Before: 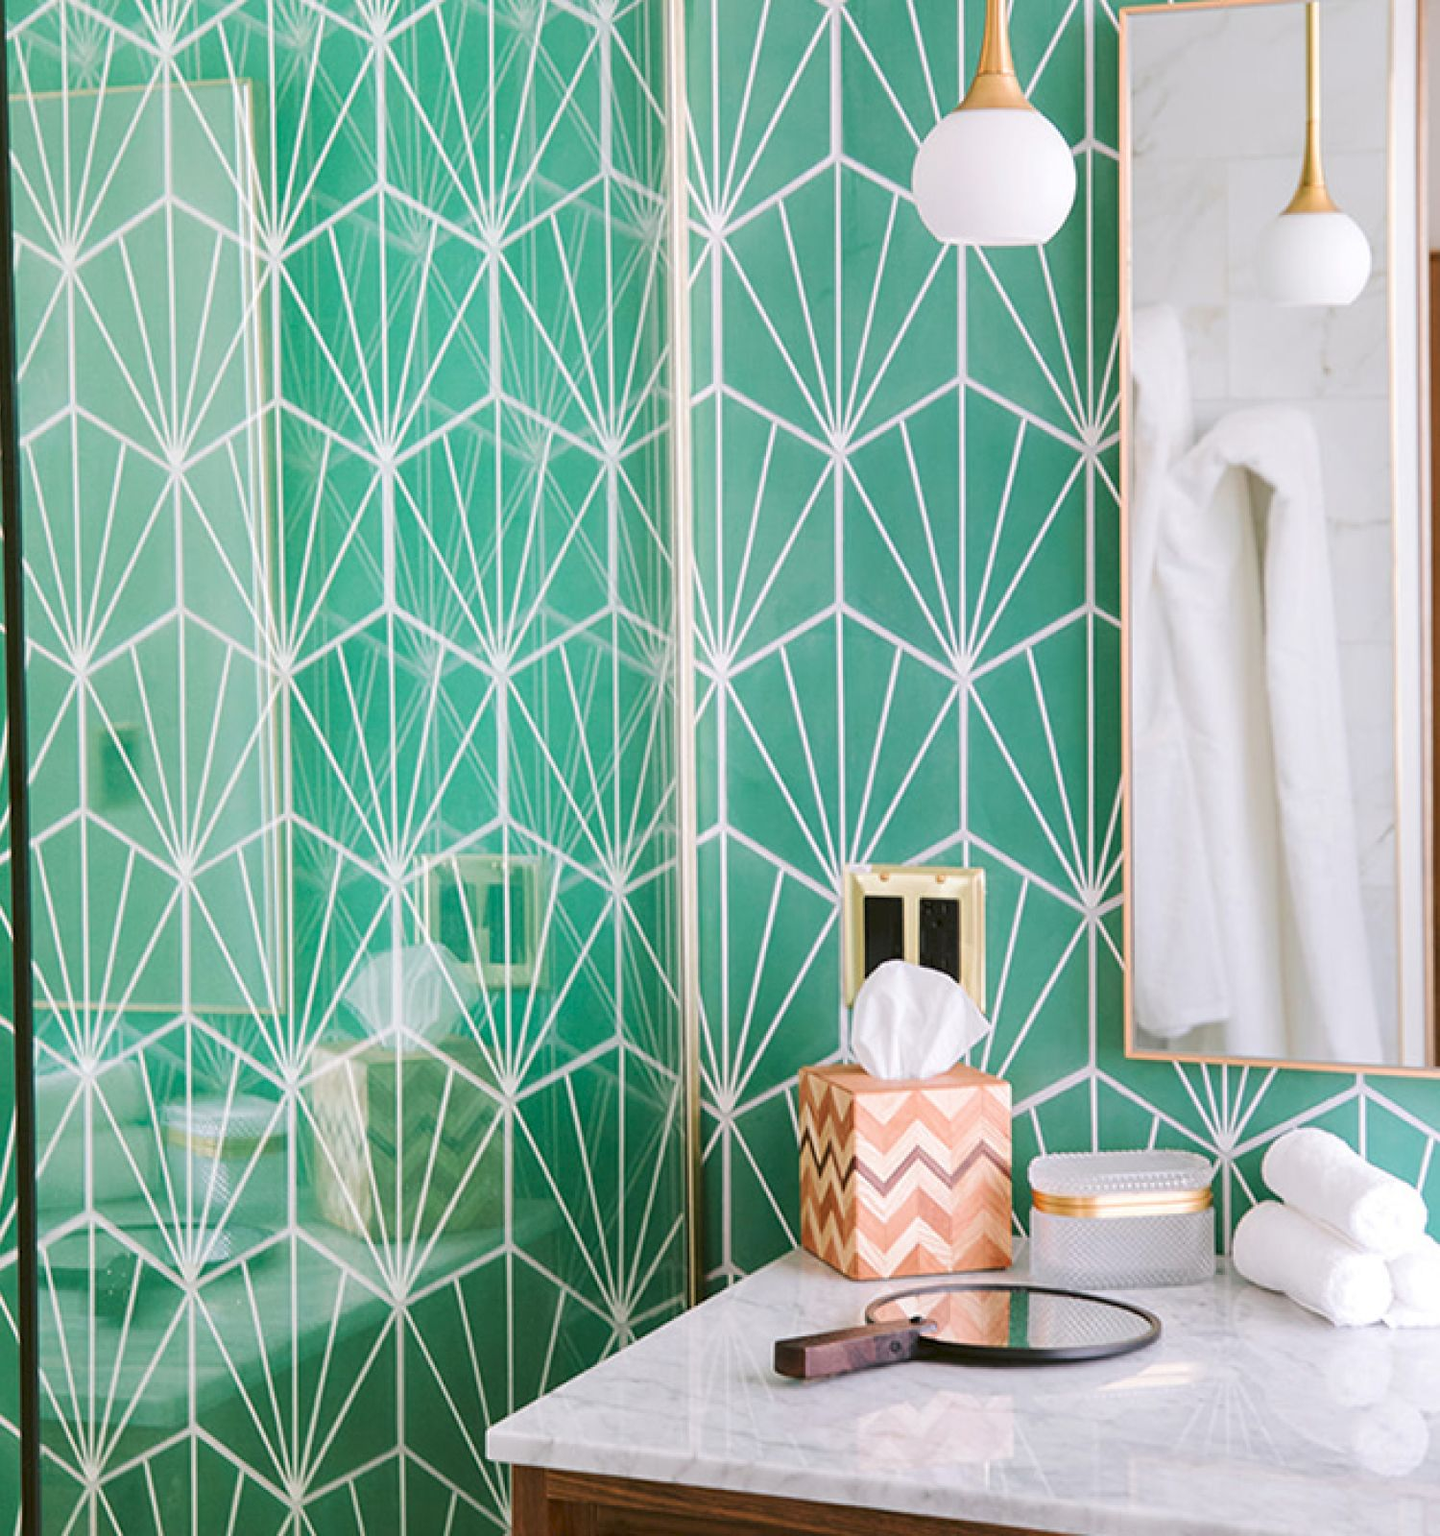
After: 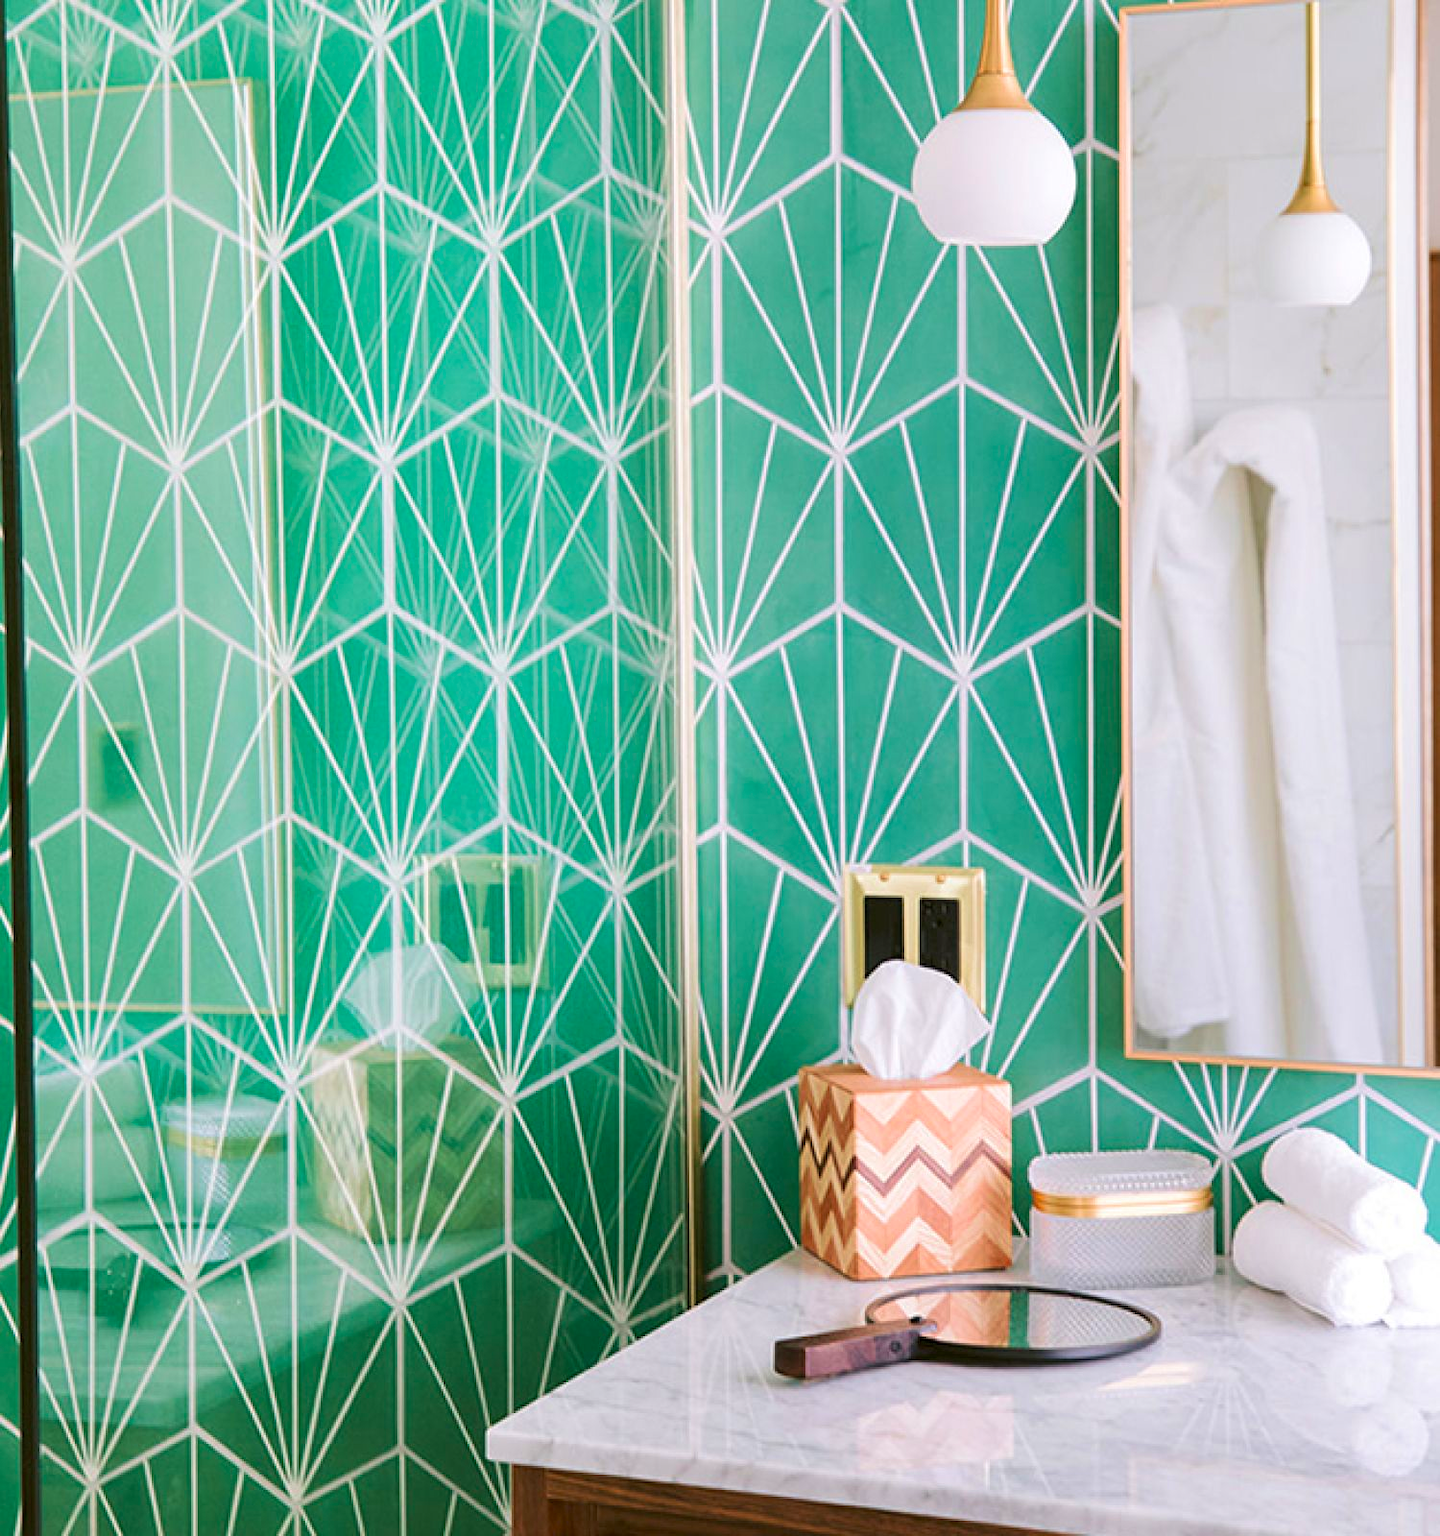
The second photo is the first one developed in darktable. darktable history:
velvia: on, module defaults
exposure: black level correction 0.001, compensate highlight preservation false
contrast brightness saturation: contrast 0.04, saturation 0.07
